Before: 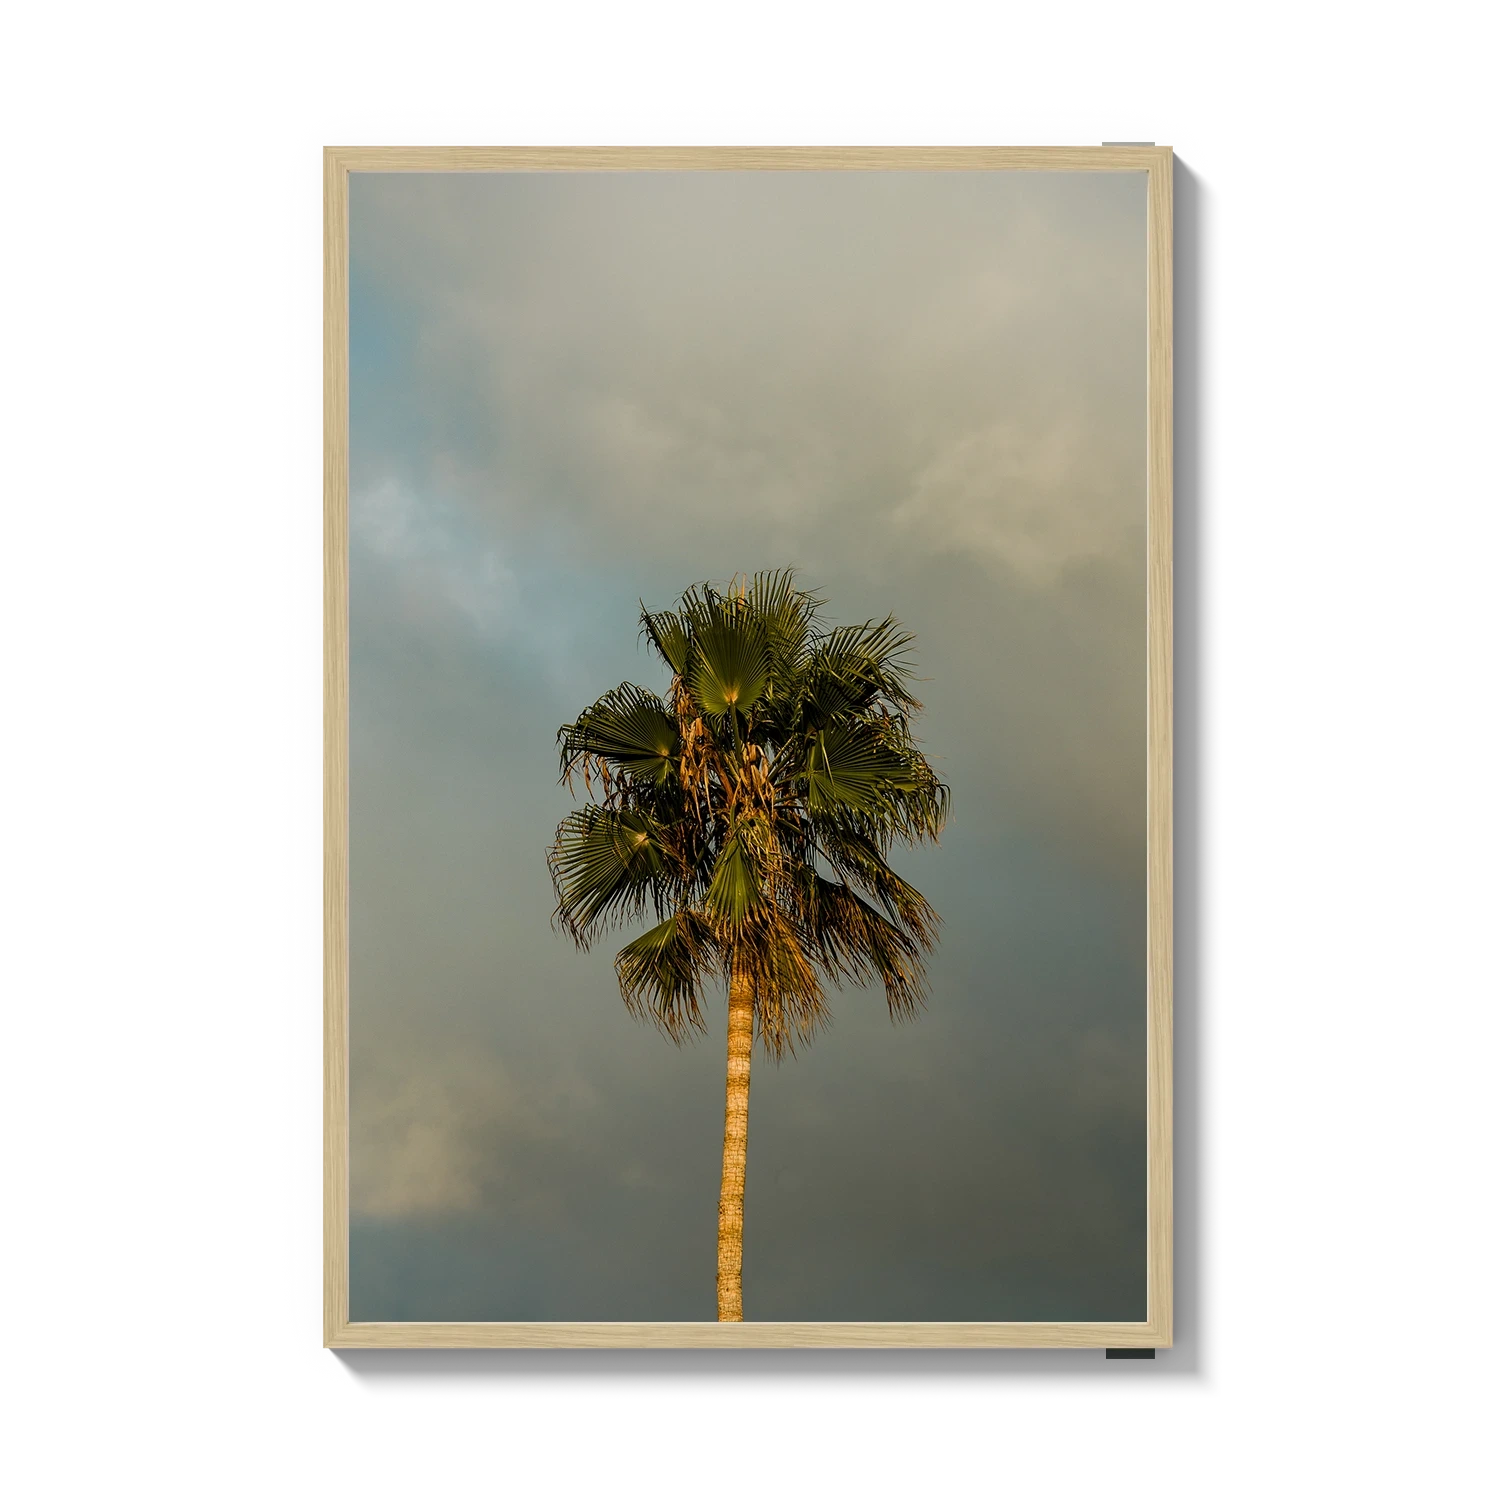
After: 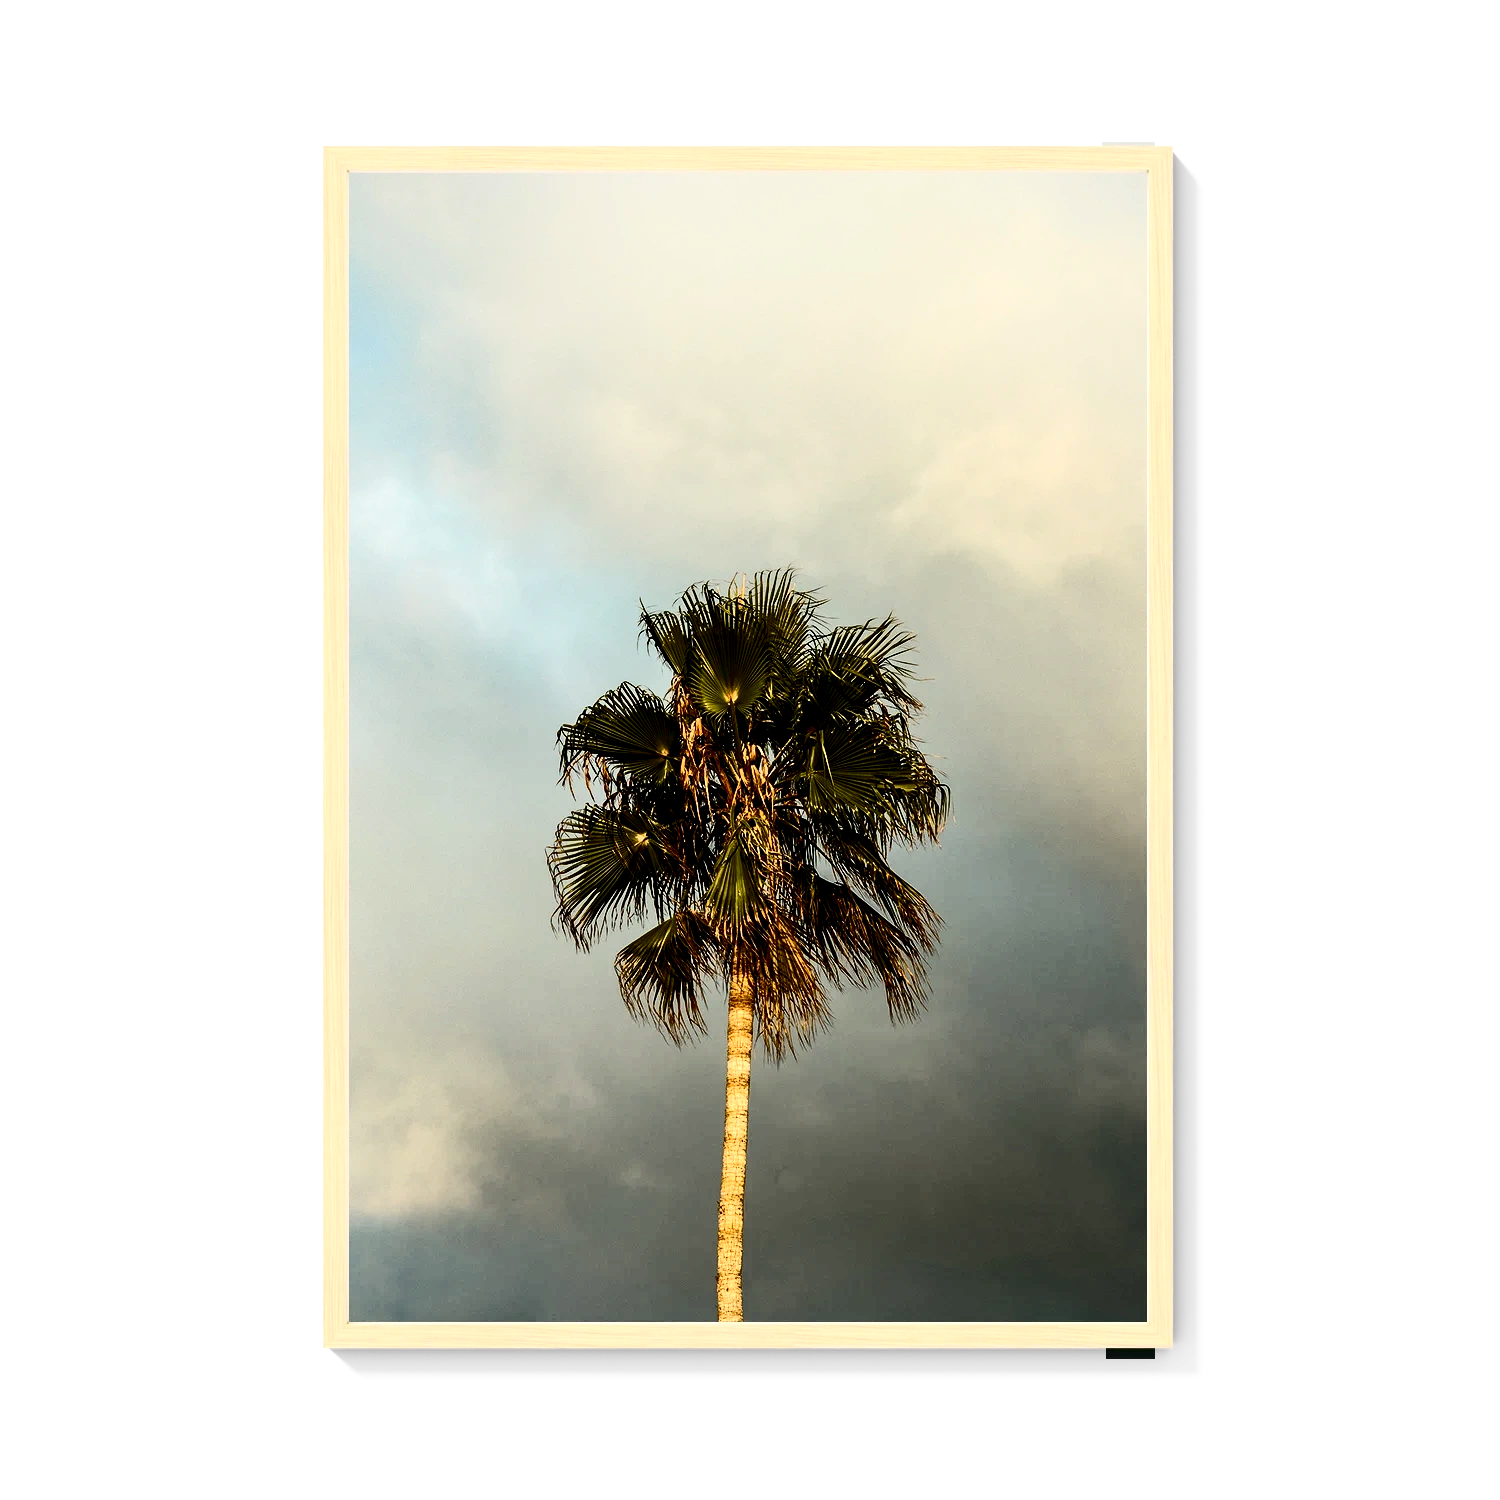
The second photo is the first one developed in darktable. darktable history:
exposure: black level correction 0, exposure 0.392 EV, compensate exposure bias true, compensate highlight preservation false
contrast brightness saturation: contrast 0.488, saturation -0.084
base curve: curves: ch0 [(0.017, 0) (0.425, 0.441) (0.844, 0.933) (1, 1)], preserve colors none
